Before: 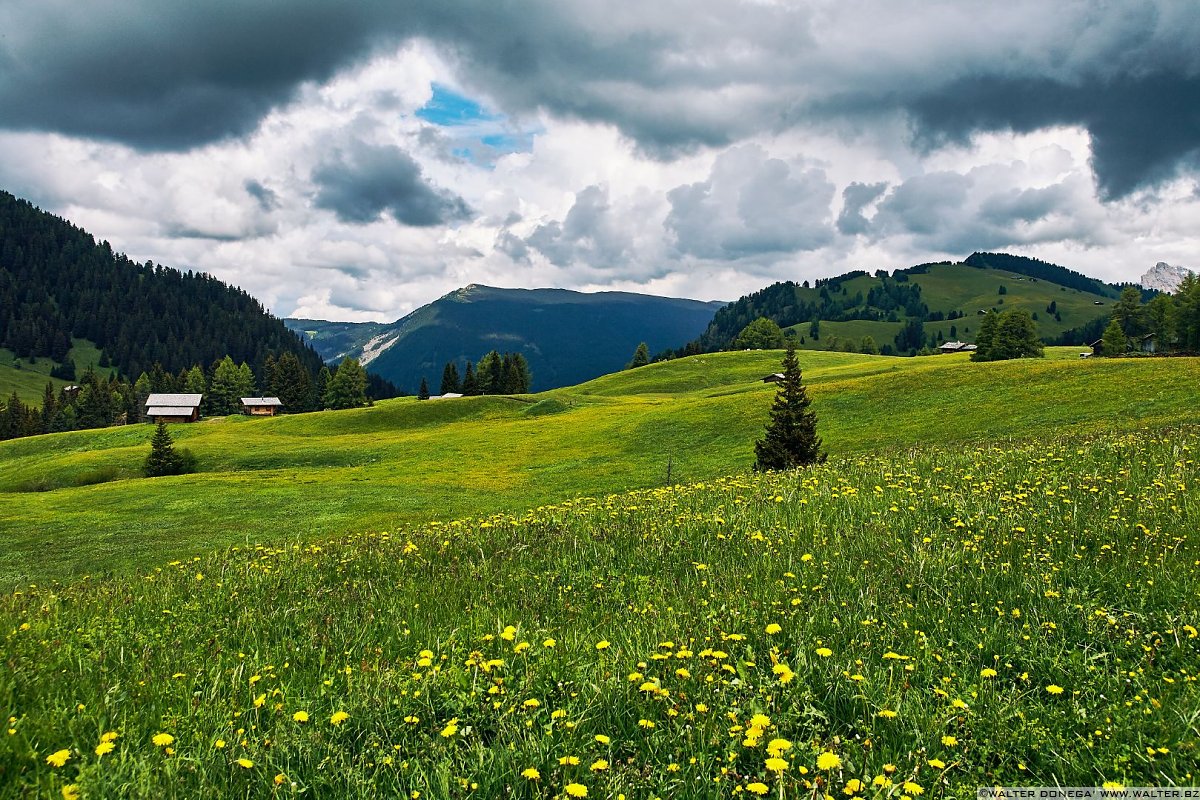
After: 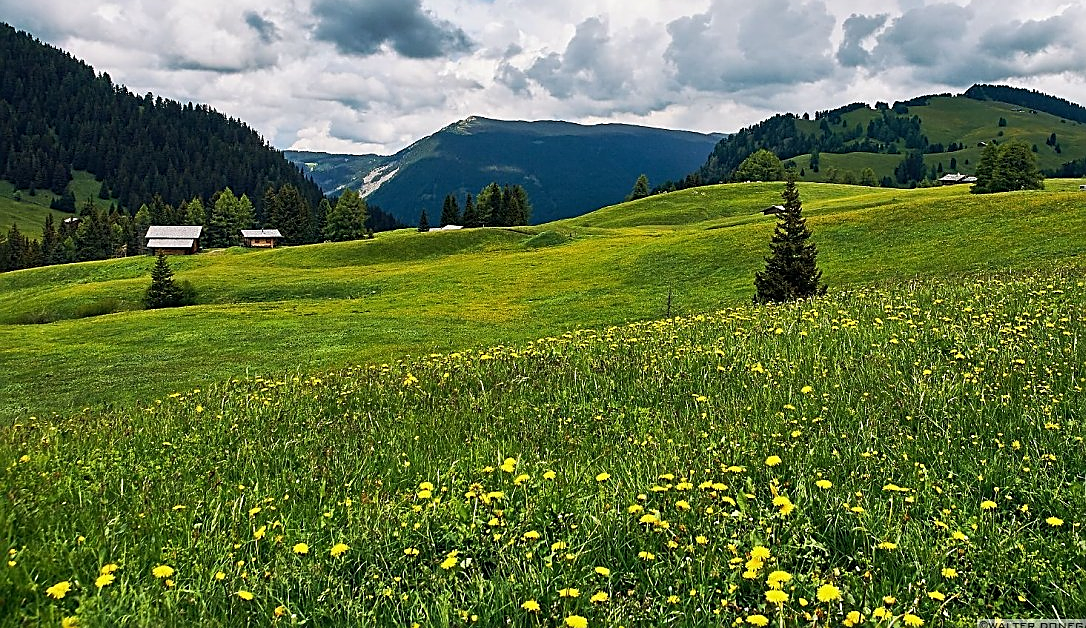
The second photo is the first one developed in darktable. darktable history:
exposure: exposure -0.04 EV, compensate highlight preservation false
sharpen: amount 0.585
crop: top 21.113%, right 9.421%, bottom 0.283%
